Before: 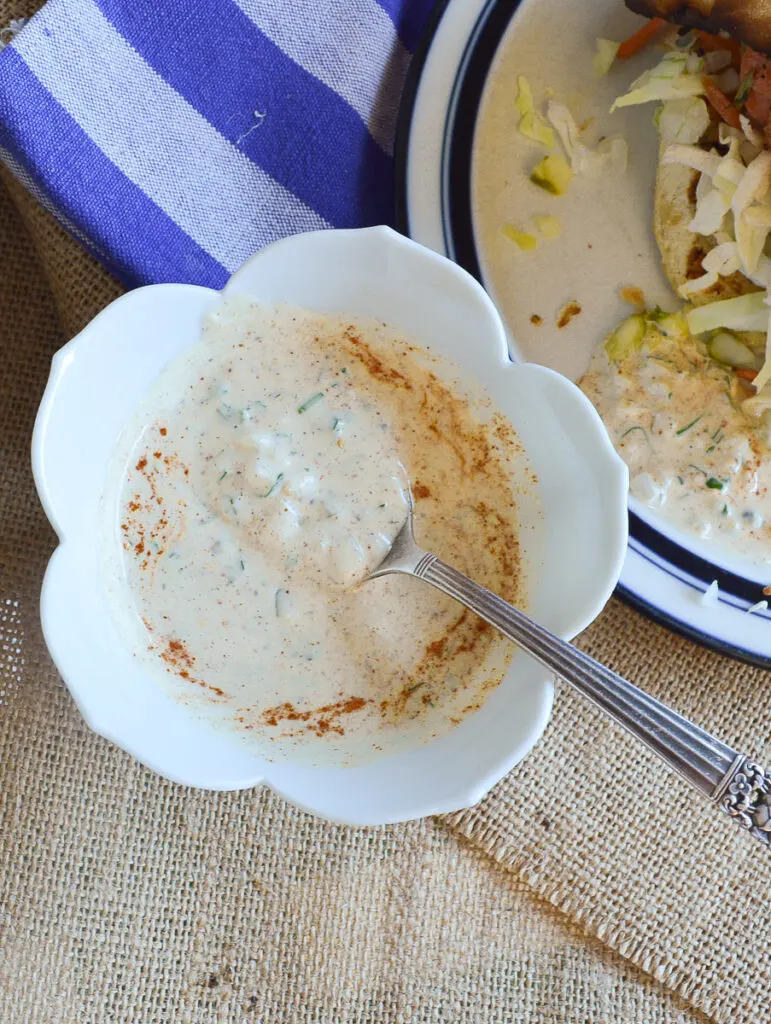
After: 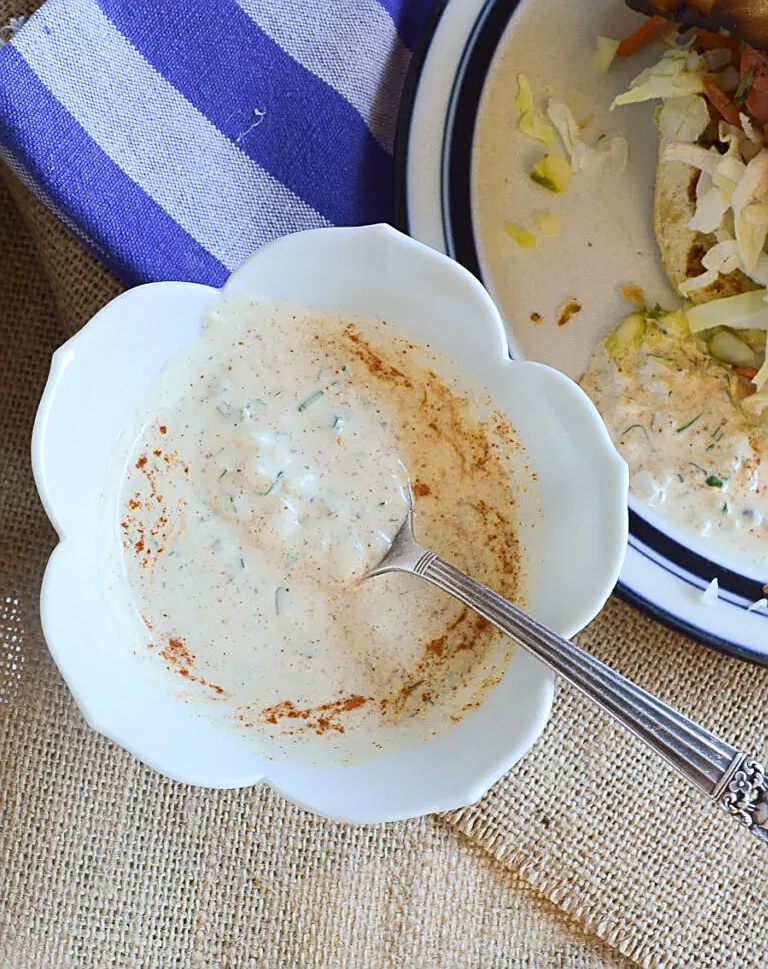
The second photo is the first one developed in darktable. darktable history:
sharpen: on, module defaults
crop: top 0.268%, right 0.265%, bottom 5.079%
shadows and highlights: shadows -70.77, highlights 35.81, soften with gaussian
